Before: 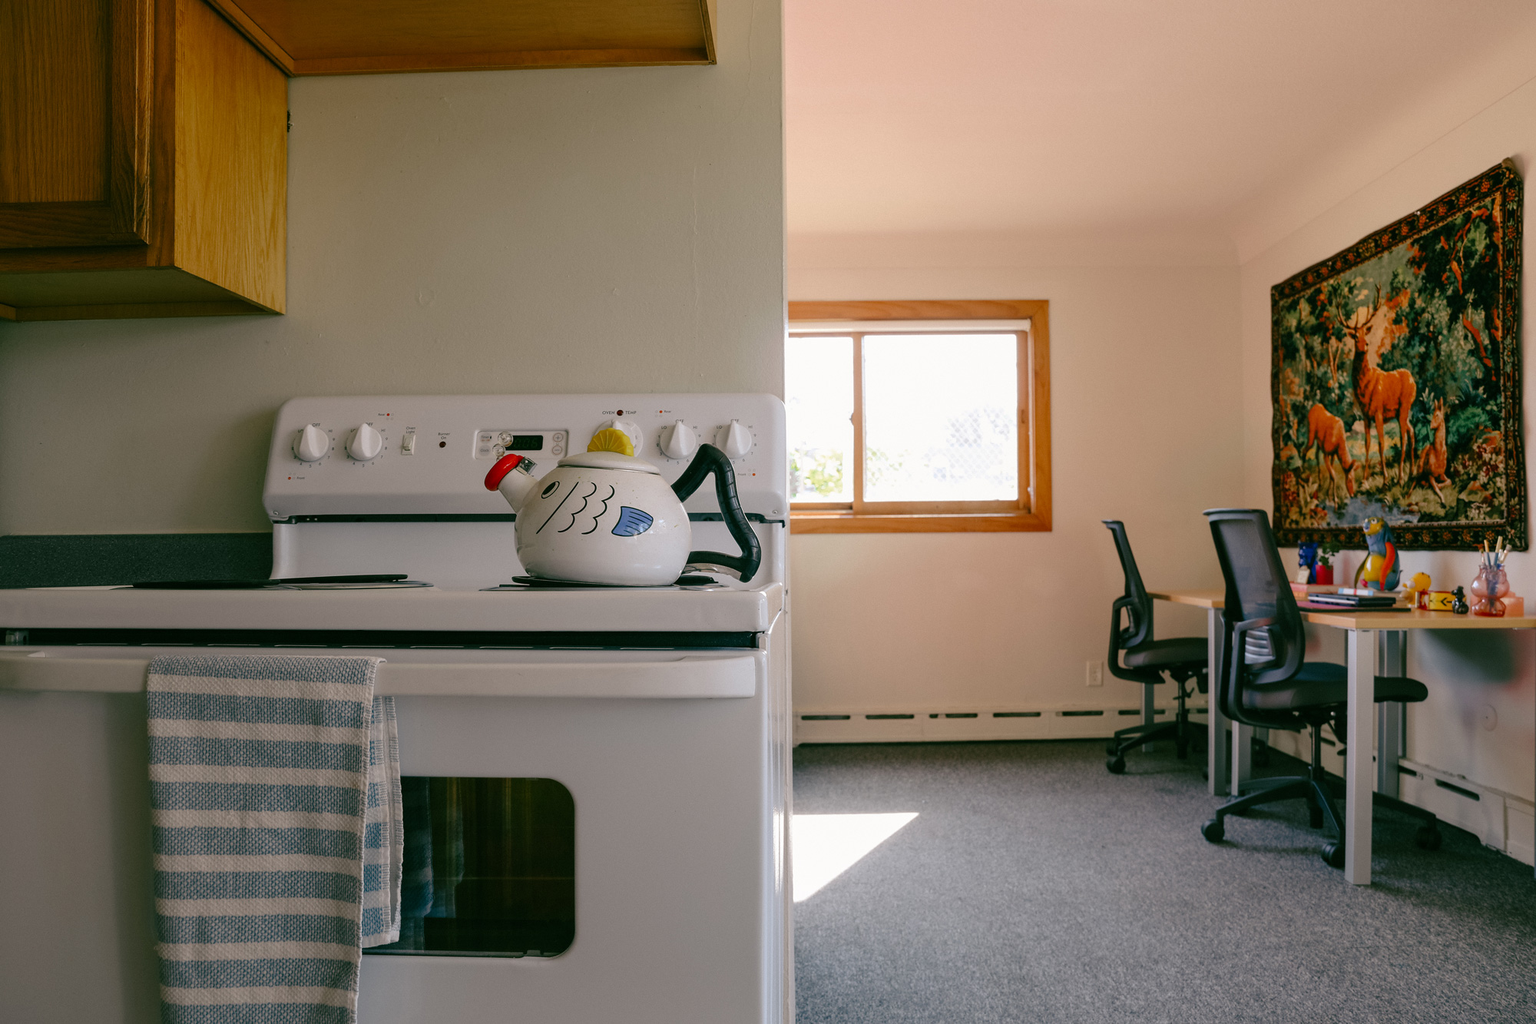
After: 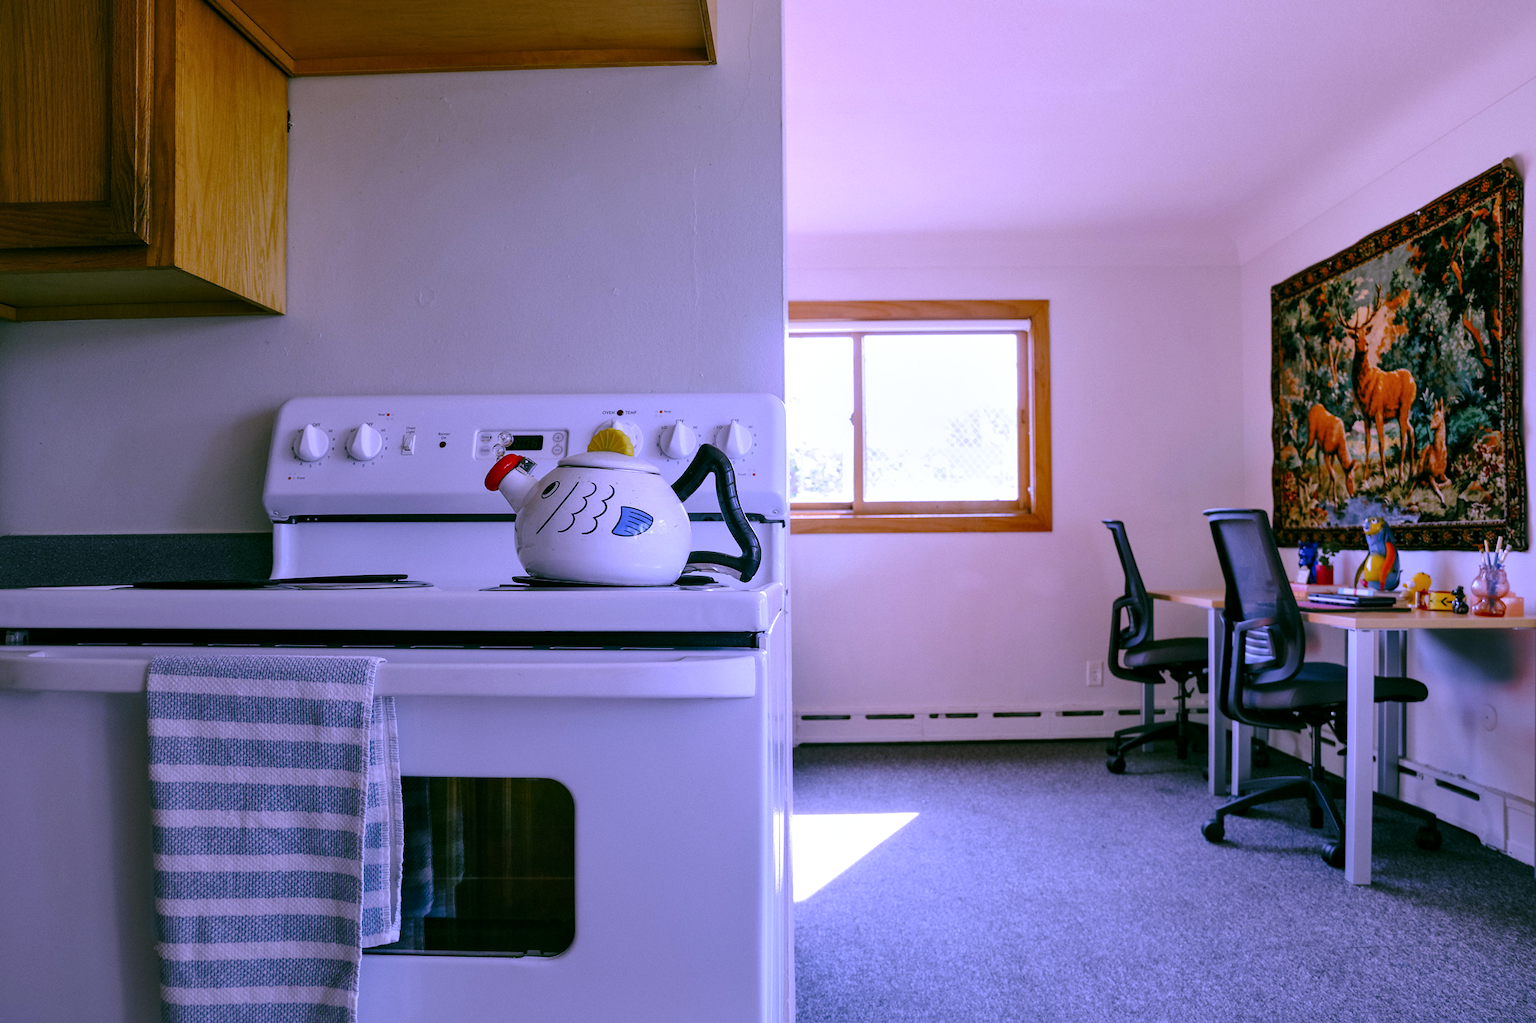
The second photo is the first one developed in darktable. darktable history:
white balance: red 0.98, blue 1.61
local contrast: mode bilateral grid, contrast 25, coarseness 50, detail 123%, midtone range 0.2
